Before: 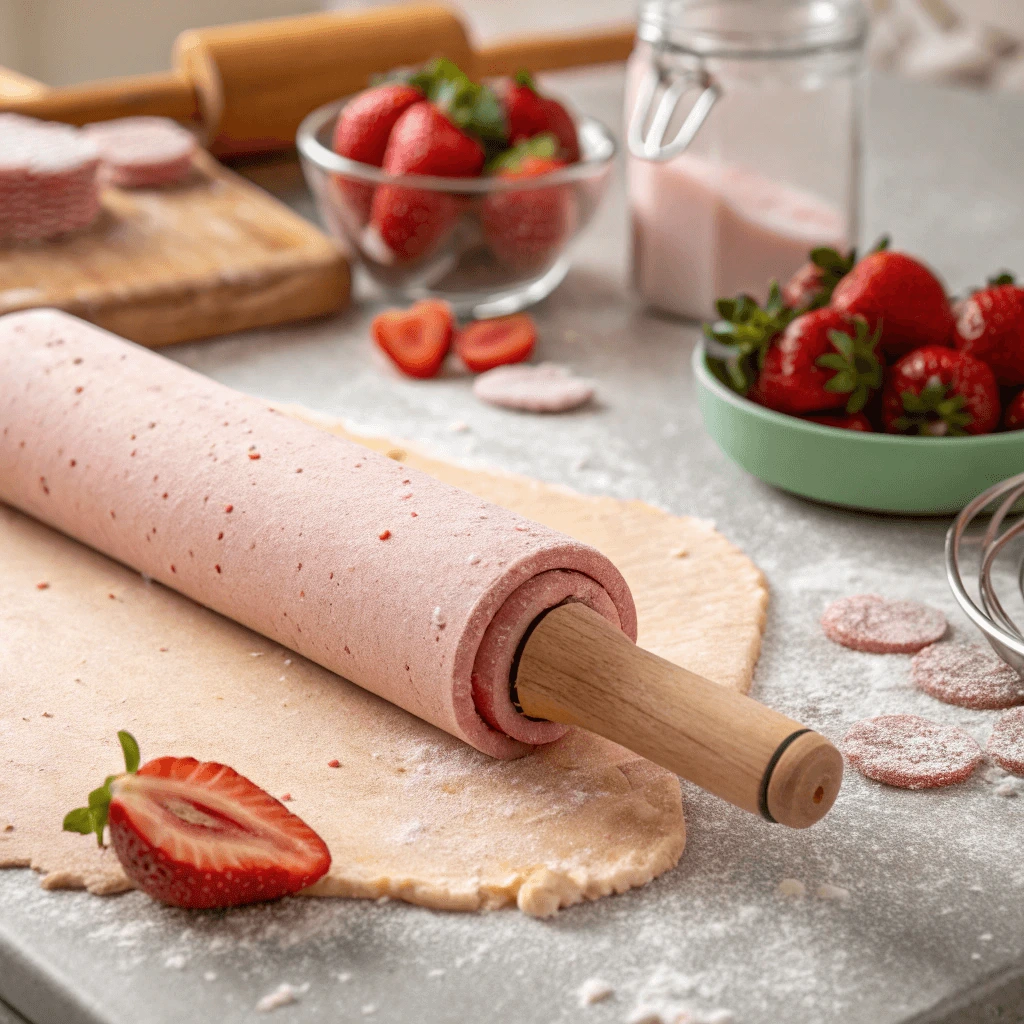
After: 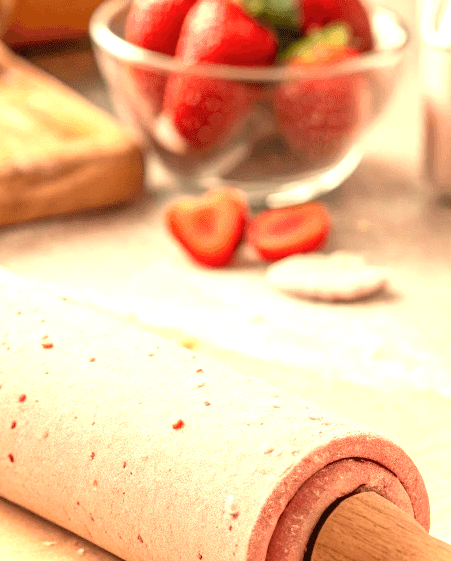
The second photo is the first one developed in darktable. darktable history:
crop: left 20.248%, top 10.86%, right 35.675%, bottom 34.321%
exposure: exposure 1 EV, compensate highlight preservation false
white balance: red 1.138, green 0.996, blue 0.812
